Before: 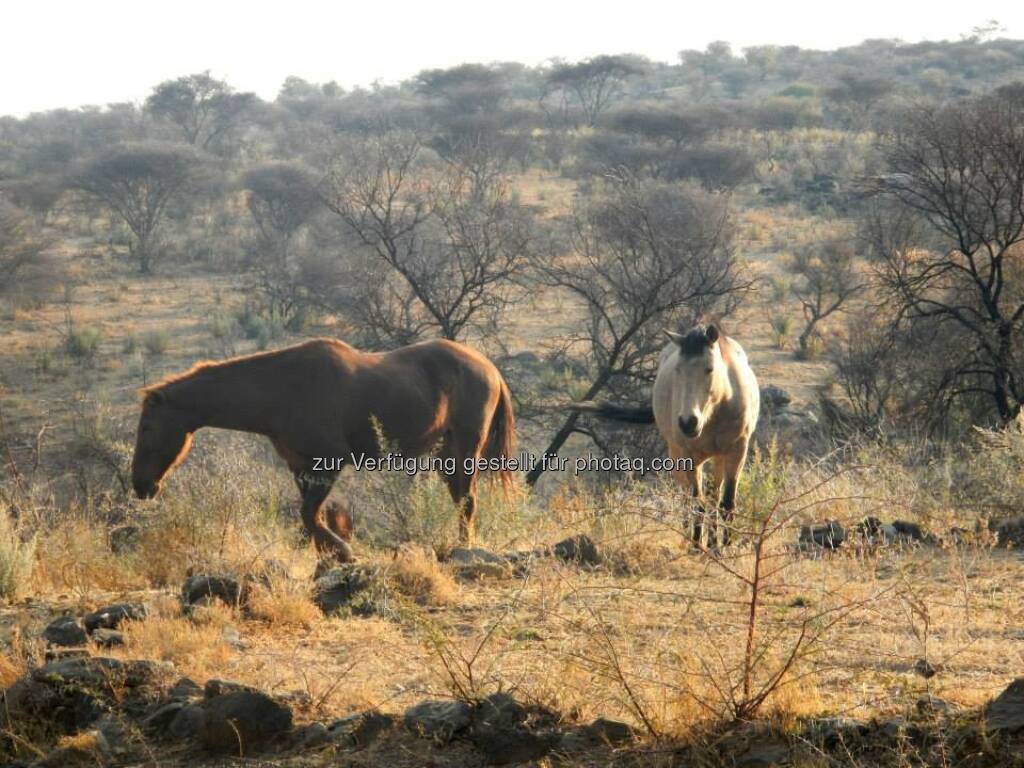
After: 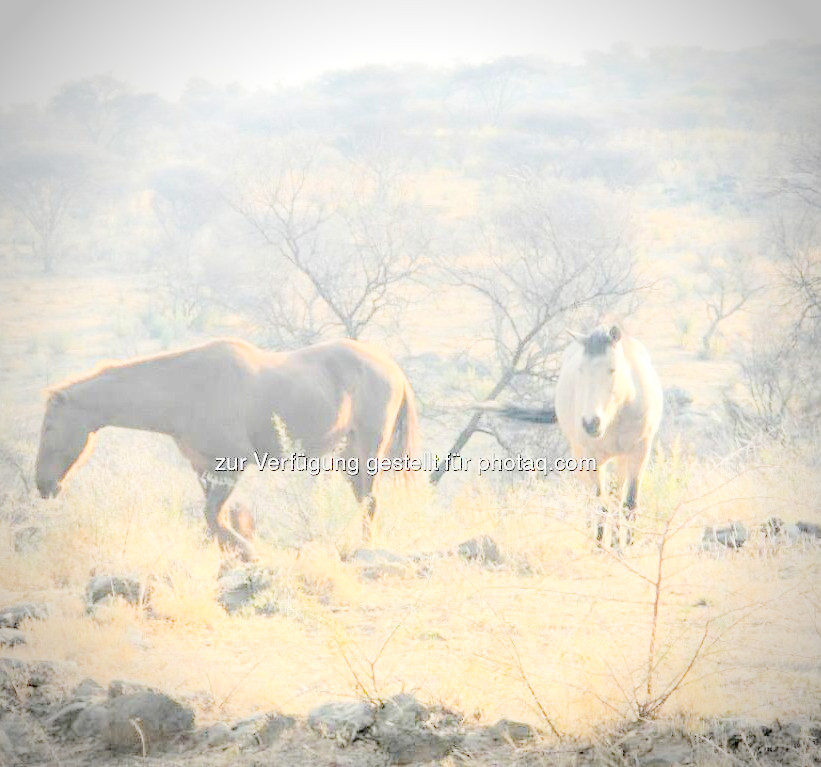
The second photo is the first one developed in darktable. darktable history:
vignetting: on, module defaults
crop and rotate: left 9.553%, right 10.177%
tone curve: curves: ch0 [(0, 0) (0.004, 0) (0.133, 0.071) (0.325, 0.456) (0.832, 0.957) (1, 1)], color space Lab, independent channels, preserve colors none
